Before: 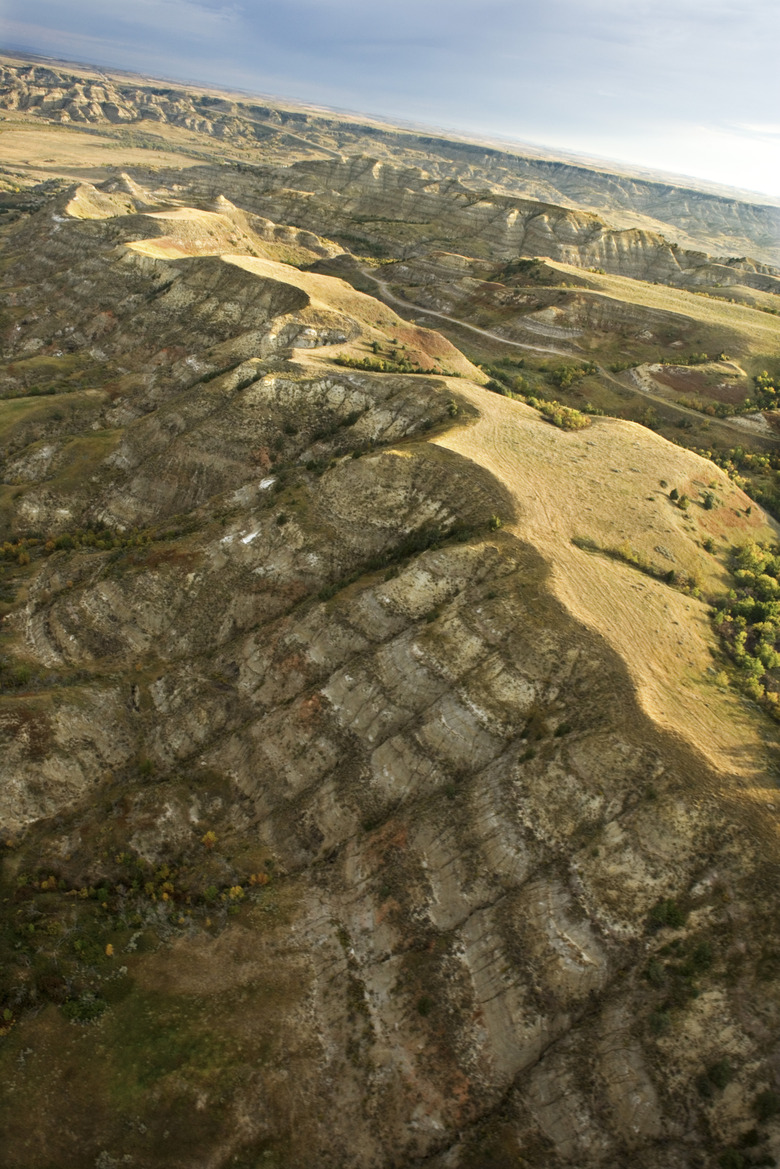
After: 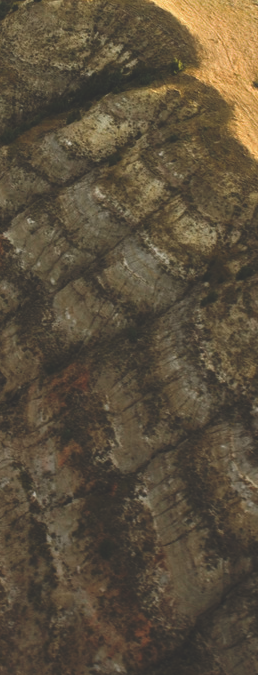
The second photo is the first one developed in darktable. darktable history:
crop: left 40.878%, top 39.176%, right 25.993%, bottom 3.081%
rgb curve: curves: ch0 [(0, 0.186) (0.314, 0.284) (0.775, 0.708) (1, 1)], compensate middle gray true, preserve colors none
